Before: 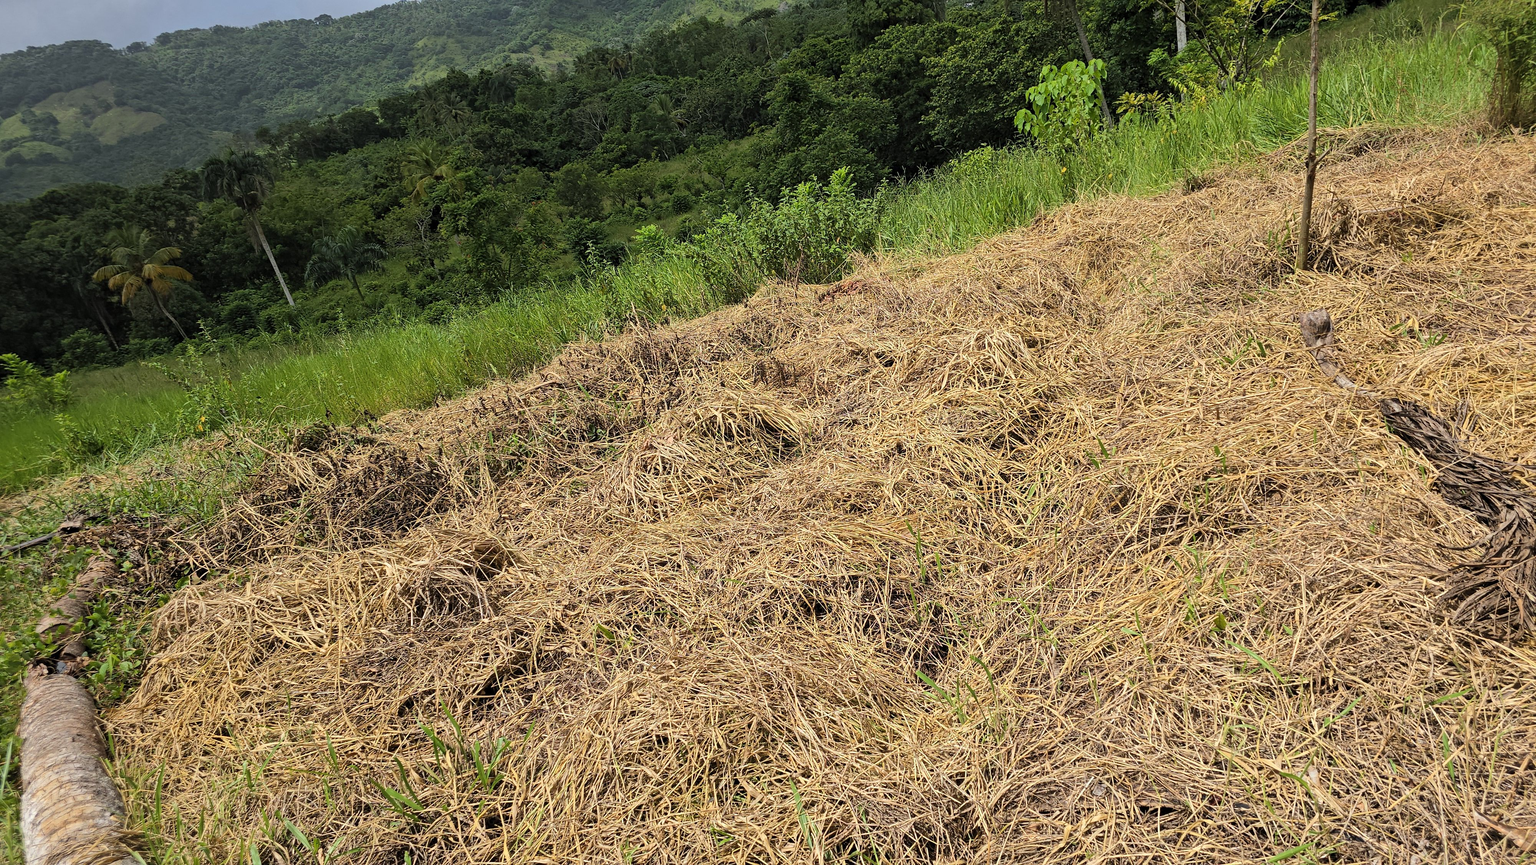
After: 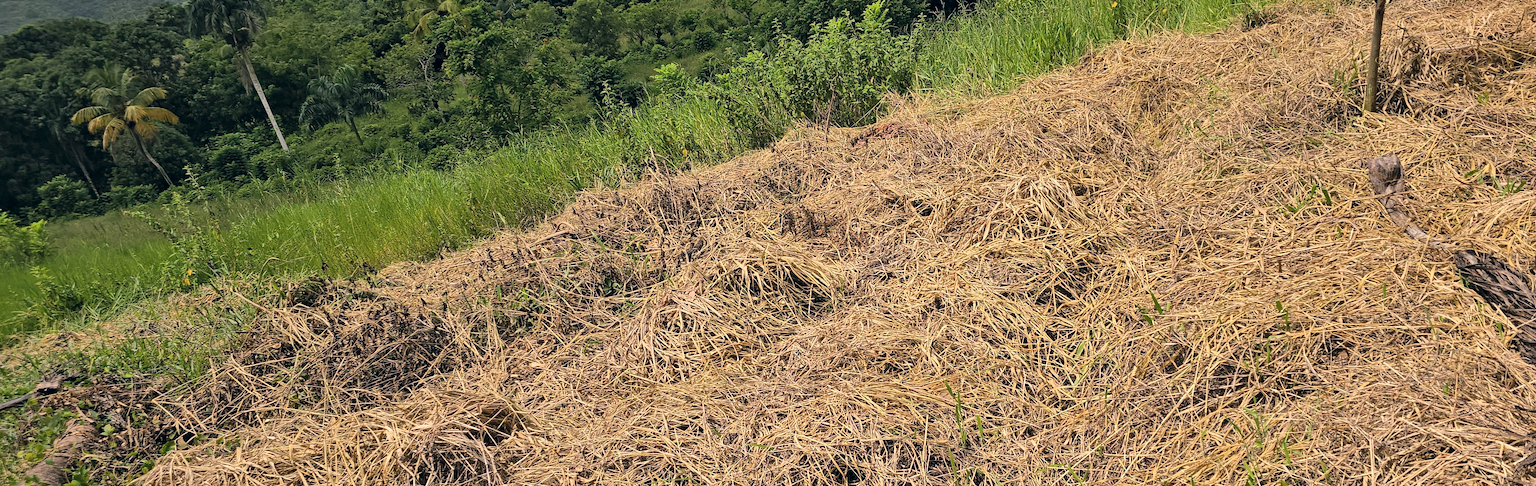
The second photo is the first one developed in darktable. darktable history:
color correction: highlights a* 5.38, highlights b* 5.3, shadows a* -4.26, shadows b* -5.11
white balance: red 1.009, blue 1.027
shadows and highlights: radius 100.41, shadows 50.55, highlights -64.36, highlights color adjustment 49.82%, soften with gaussian
crop: left 1.744%, top 19.225%, right 5.069%, bottom 28.357%
